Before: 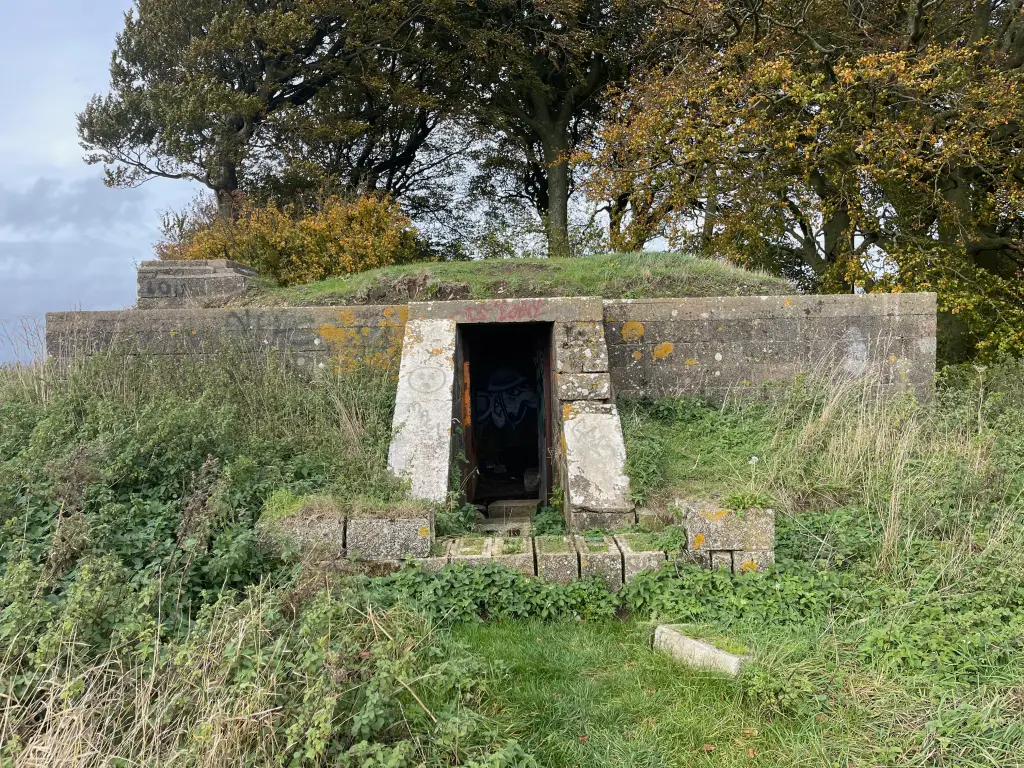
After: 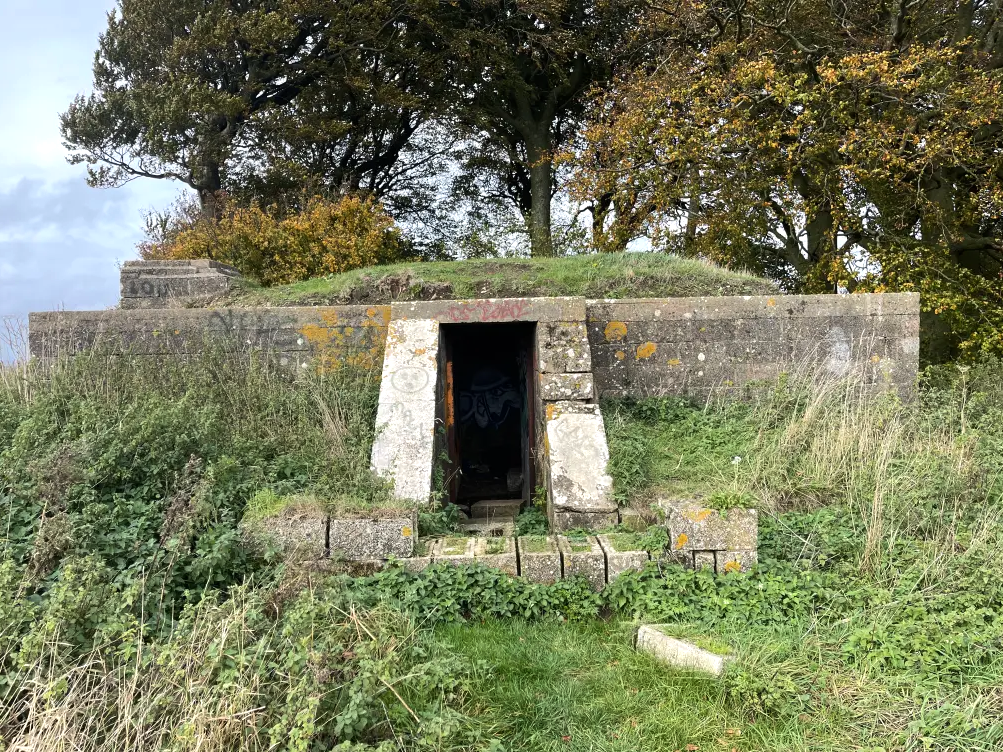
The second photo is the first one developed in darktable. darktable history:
rotate and perspective: crop left 0, crop top 0
crop: left 1.743%, right 0.268%, bottom 2.011%
tone equalizer: -8 EV -0.417 EV, -7 EV -0.389 EV, -6 EV -0.333 EV, -5 EV -0.222 EV, -3 EV 0.222 EV, -2 EV 0.333 EV, -1 EV 0.389 EV, +0 EV 0.417 EV, edges refinement/feathering 500, mask exposure compensation -1.57 EV, preserve details no
